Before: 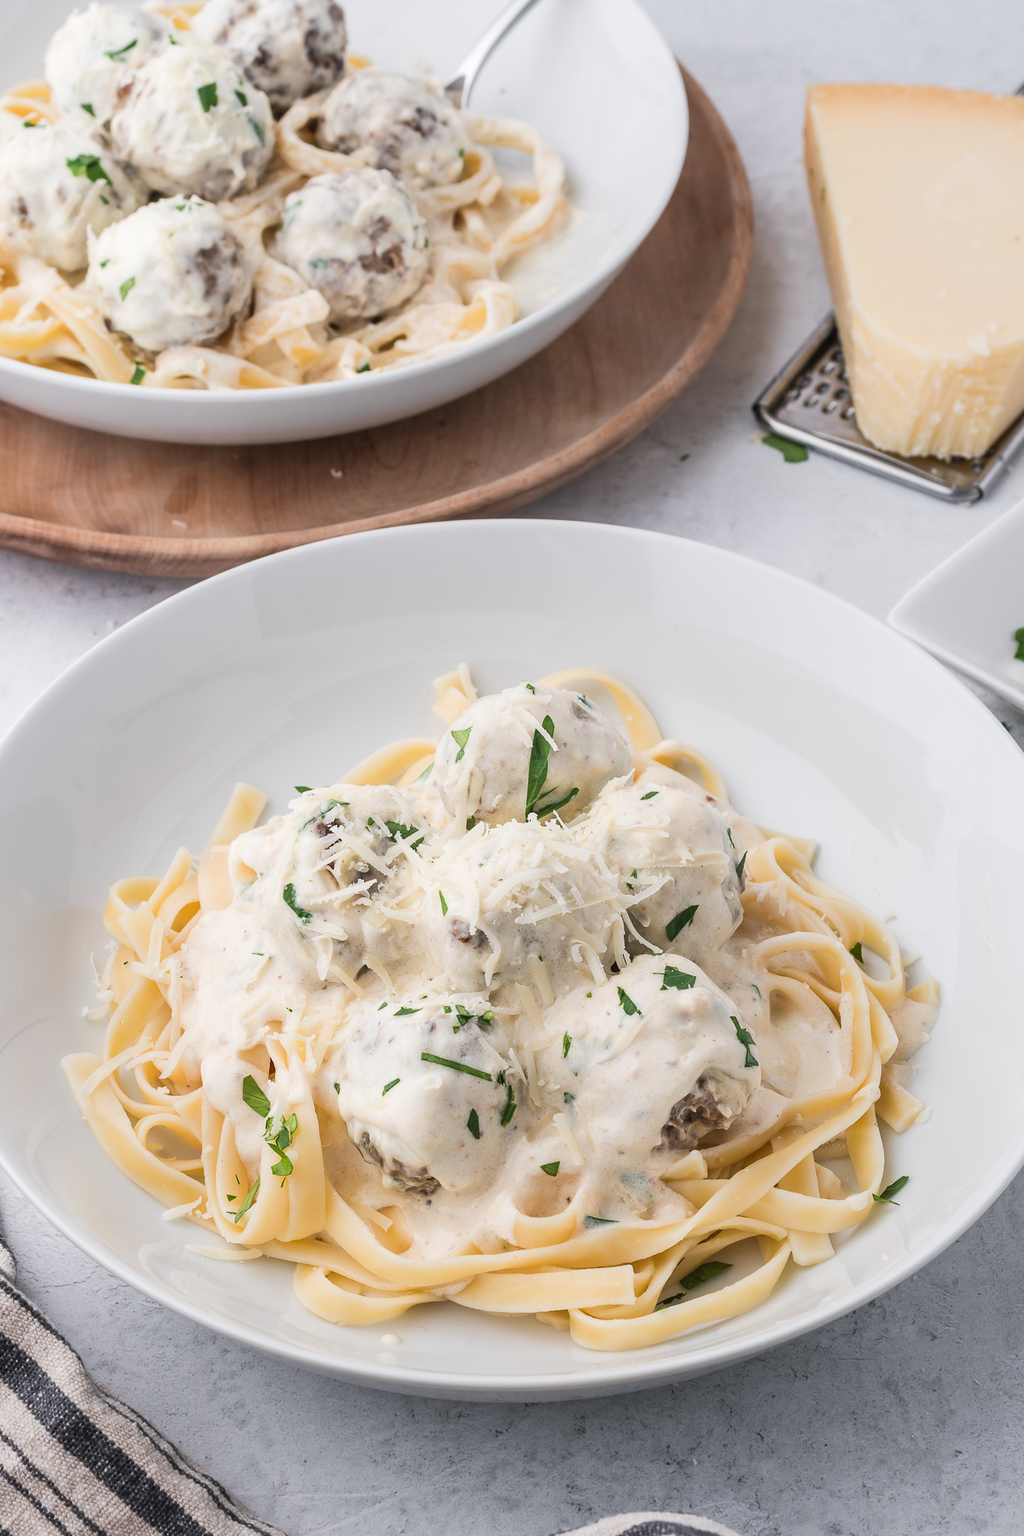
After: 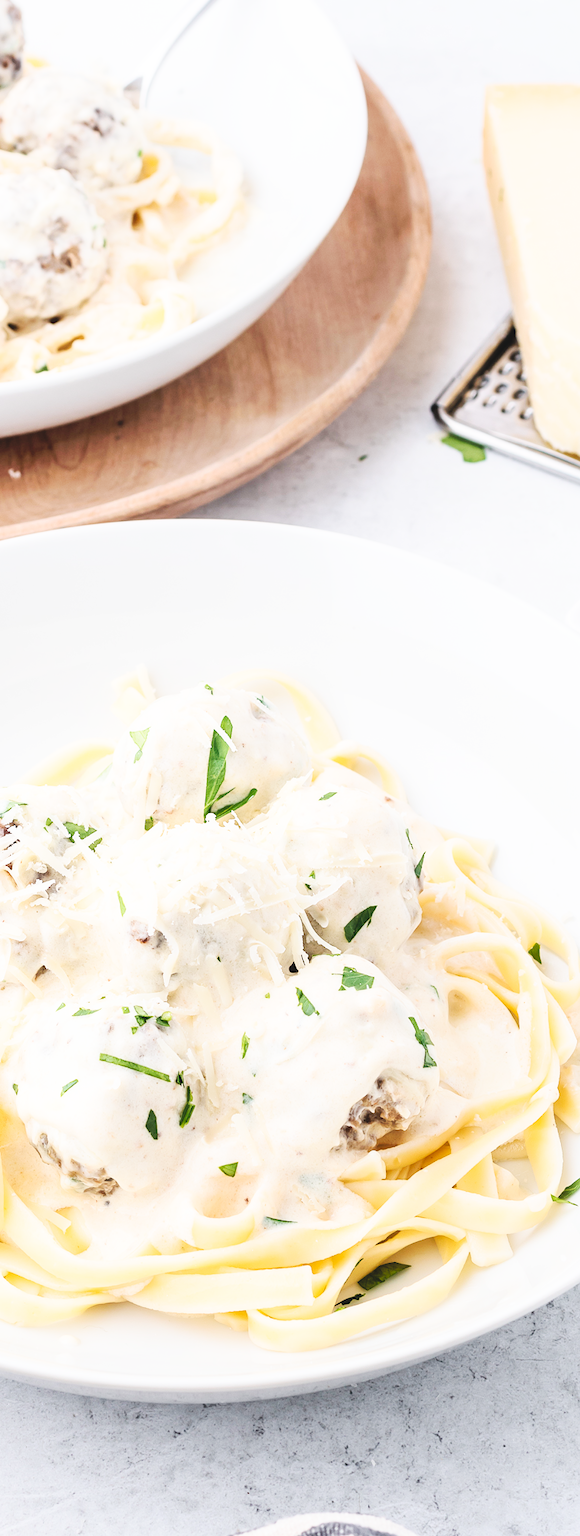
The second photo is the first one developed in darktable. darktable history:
crop: left 31.458%, top 0%, right 11.876%
contrast brightness saturation: contrast 0.14, brightness 0.21
tone curve: curves: ch0 [(0, 0) (0.003, 0.077) (0.011, 0.078) (0.025, 0.078) (0.044, 0.08) (0.069, 0.088) (0.1, 0.102) (0.136, 0.12) (0.177, 0.148) (0.224, 0.191) (0.277, 0.261) (0.335, 0.335) (0.399, 0.419) (0.468, 0.522) (0.543, 0.611) (0.623, 0.702) (0.709, 0.779) (0.801, 0.855) (0.898, 0.918) (1, 1)], preserve colors none
base curve: curves: ch0 [(0, 0) (0.005, 0.002) (0.15, 0.3) (0.4, 0.7) (0.75, 0.95) (1, 1)], preserve colors none
